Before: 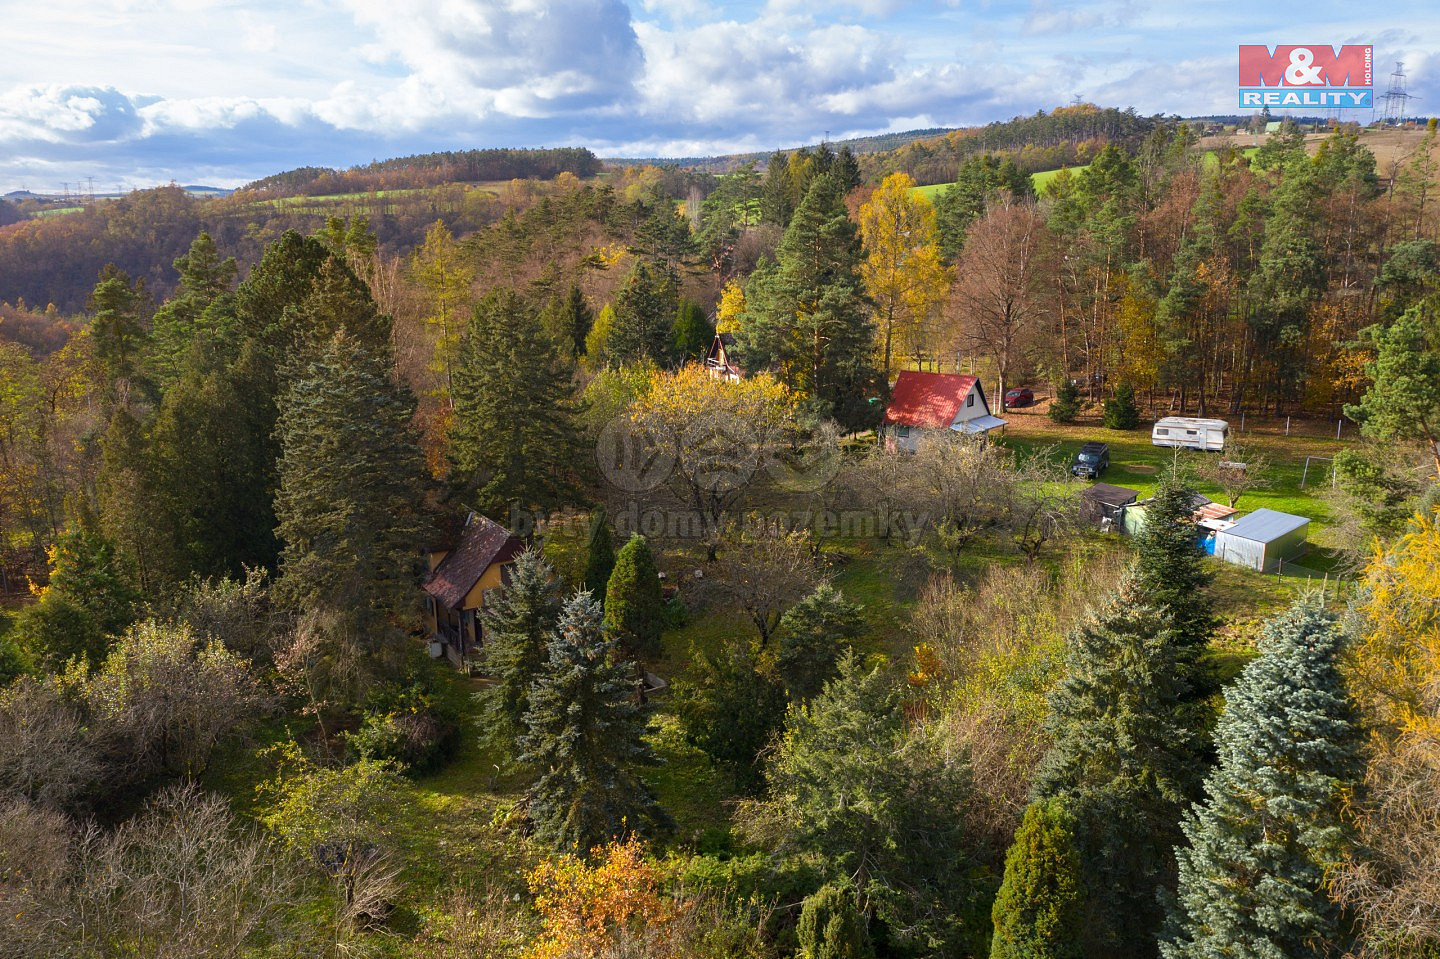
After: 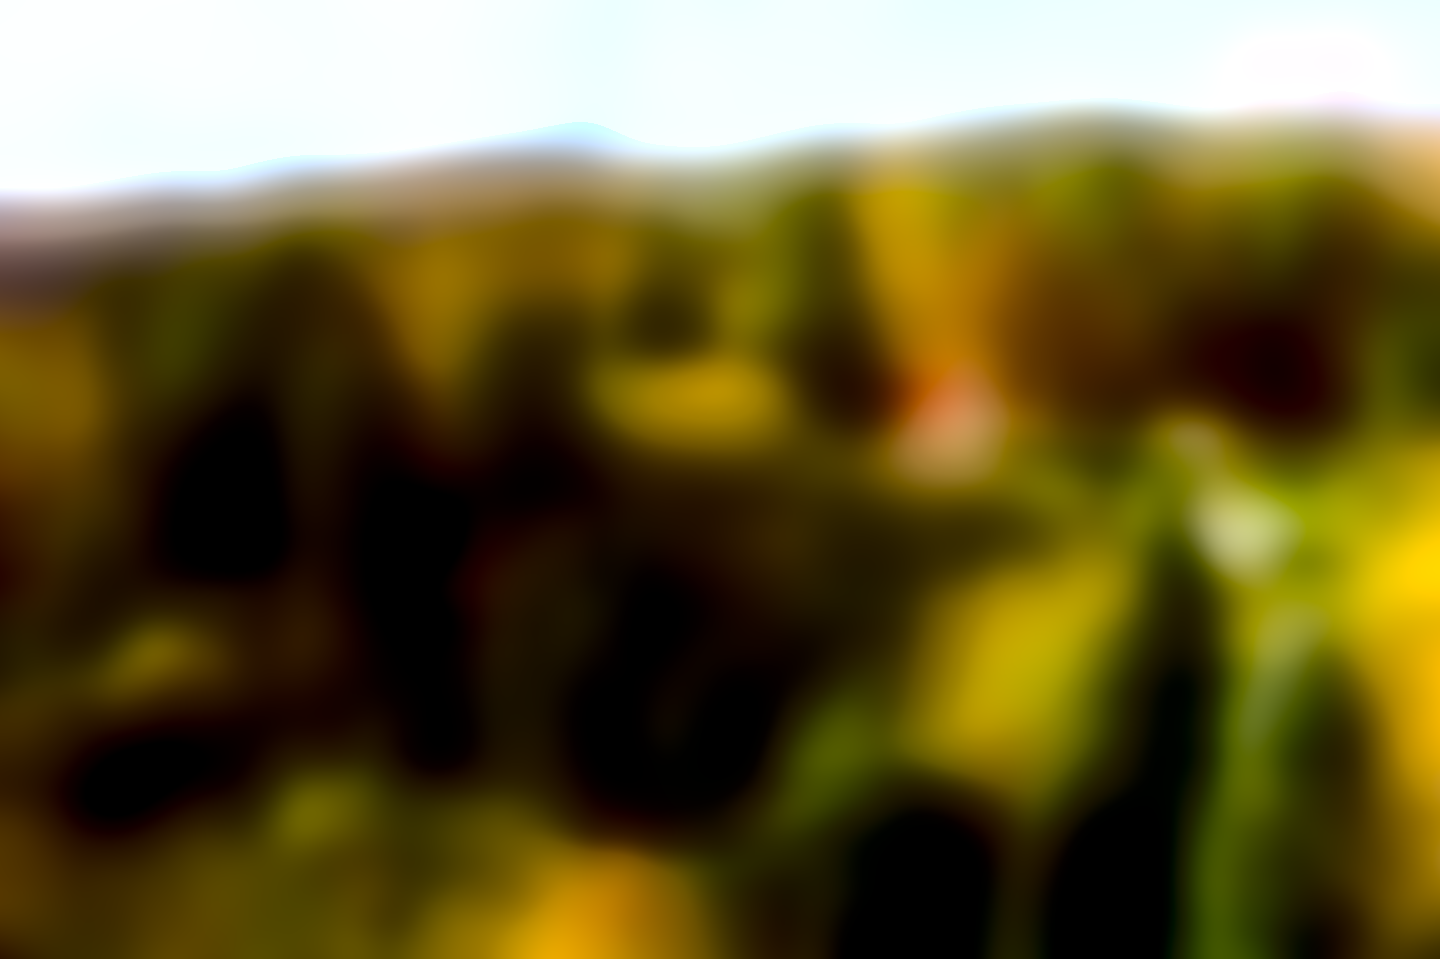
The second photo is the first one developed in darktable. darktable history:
exposure: black level correction 0.001, exposure 1.129 EV, compensate exposure bias true, compensate highlight preservation false
local contrast: mode bilateral grid, contrast 20, coarseness 50, detail 120%, midtone range 0.2
shadows and highlights: on, module defaults
color balance rgb: perceptual saturation grading › global saturation 25%, perceptual brilliance grading › mid-tones 10%, perceptual brilliance grading › shadows 15%, global vibrance 20%
contrast brightness saturation: contrast 0.1, brightness -0.26, saturation 0.14
lowpass: radius 31.92, contrast 1.72, brightness -0.98, saturation 0.94
rgb levels: levels [[0.01, 0.419, 0.839], [0, 0.5, 1], [0, 0.5, 1]]
color balance: mode lift, gamma, gain (sRGB), lift [1.04, 1, 1, 0.97], gamma [1.01, 1, 1, 0.97], gain [0.96, 1, 1, 0.97]
